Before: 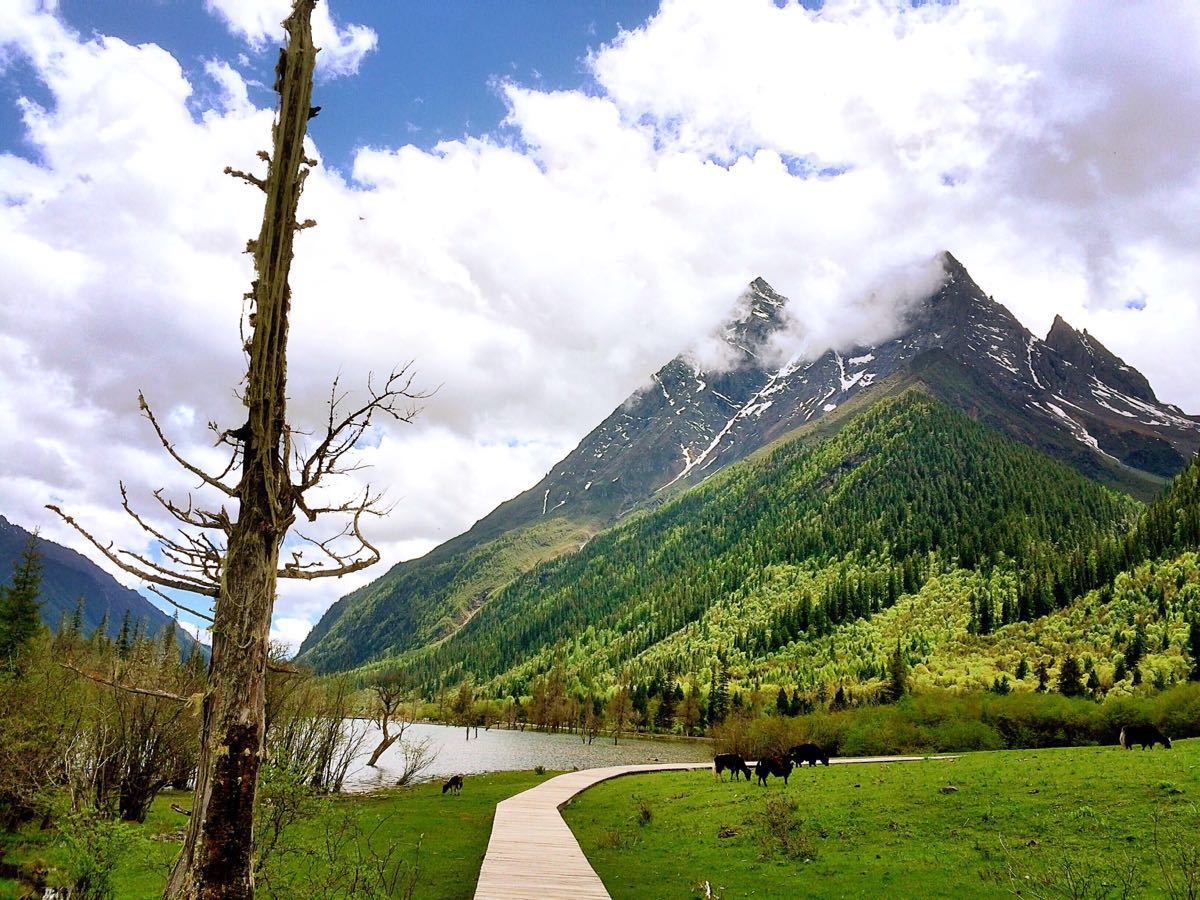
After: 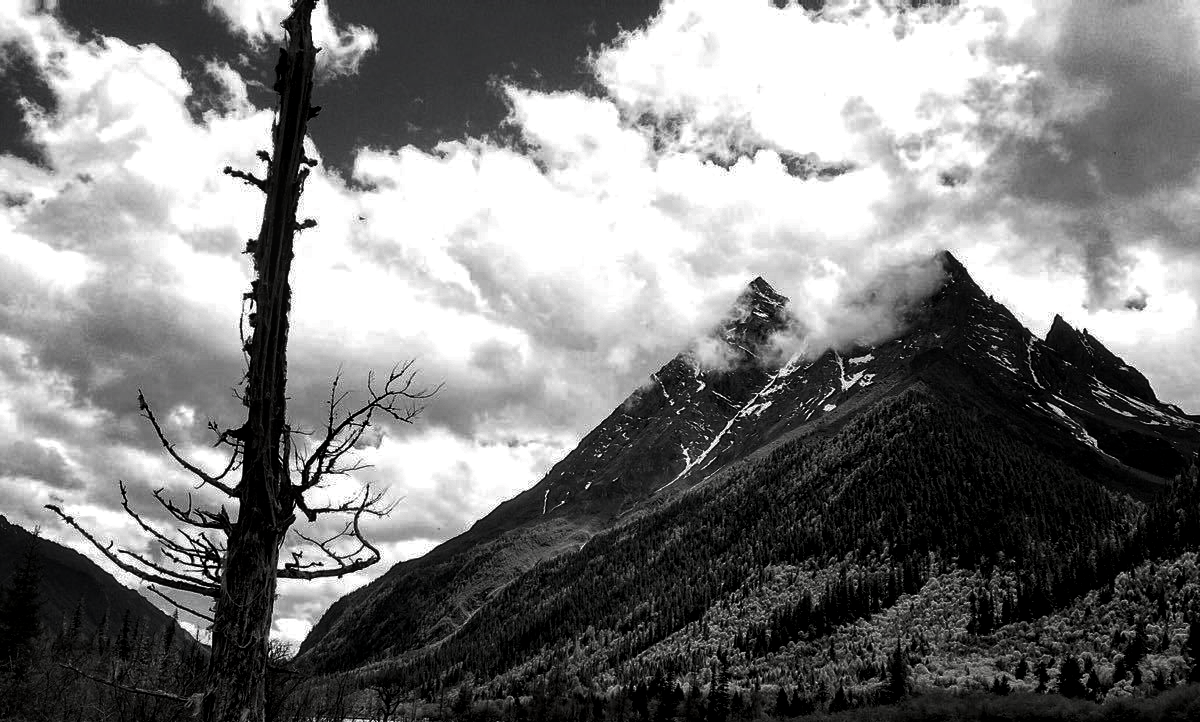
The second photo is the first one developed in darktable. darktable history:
crop: bottom 19.712%
local contrast: highlights 98%, shadows 90%, detail 160%, midtone range 0.2
color balance rgb: shadows lift › hue 87.09°, highlights gain › chroma 2.073%, highlights gain › hue 46.88°, linear chroma grading › global chroma 8.756%, perceptual saturation grading › global saturation 10.525%, perceptual brilliance grading › mid-tones 9.898%, perceptual brilliance grading › shadows 15.424%, global vibrance 12.739%
contrast brightness saturation: contrast 0.025, brightness -0.988, saturation -0.983
